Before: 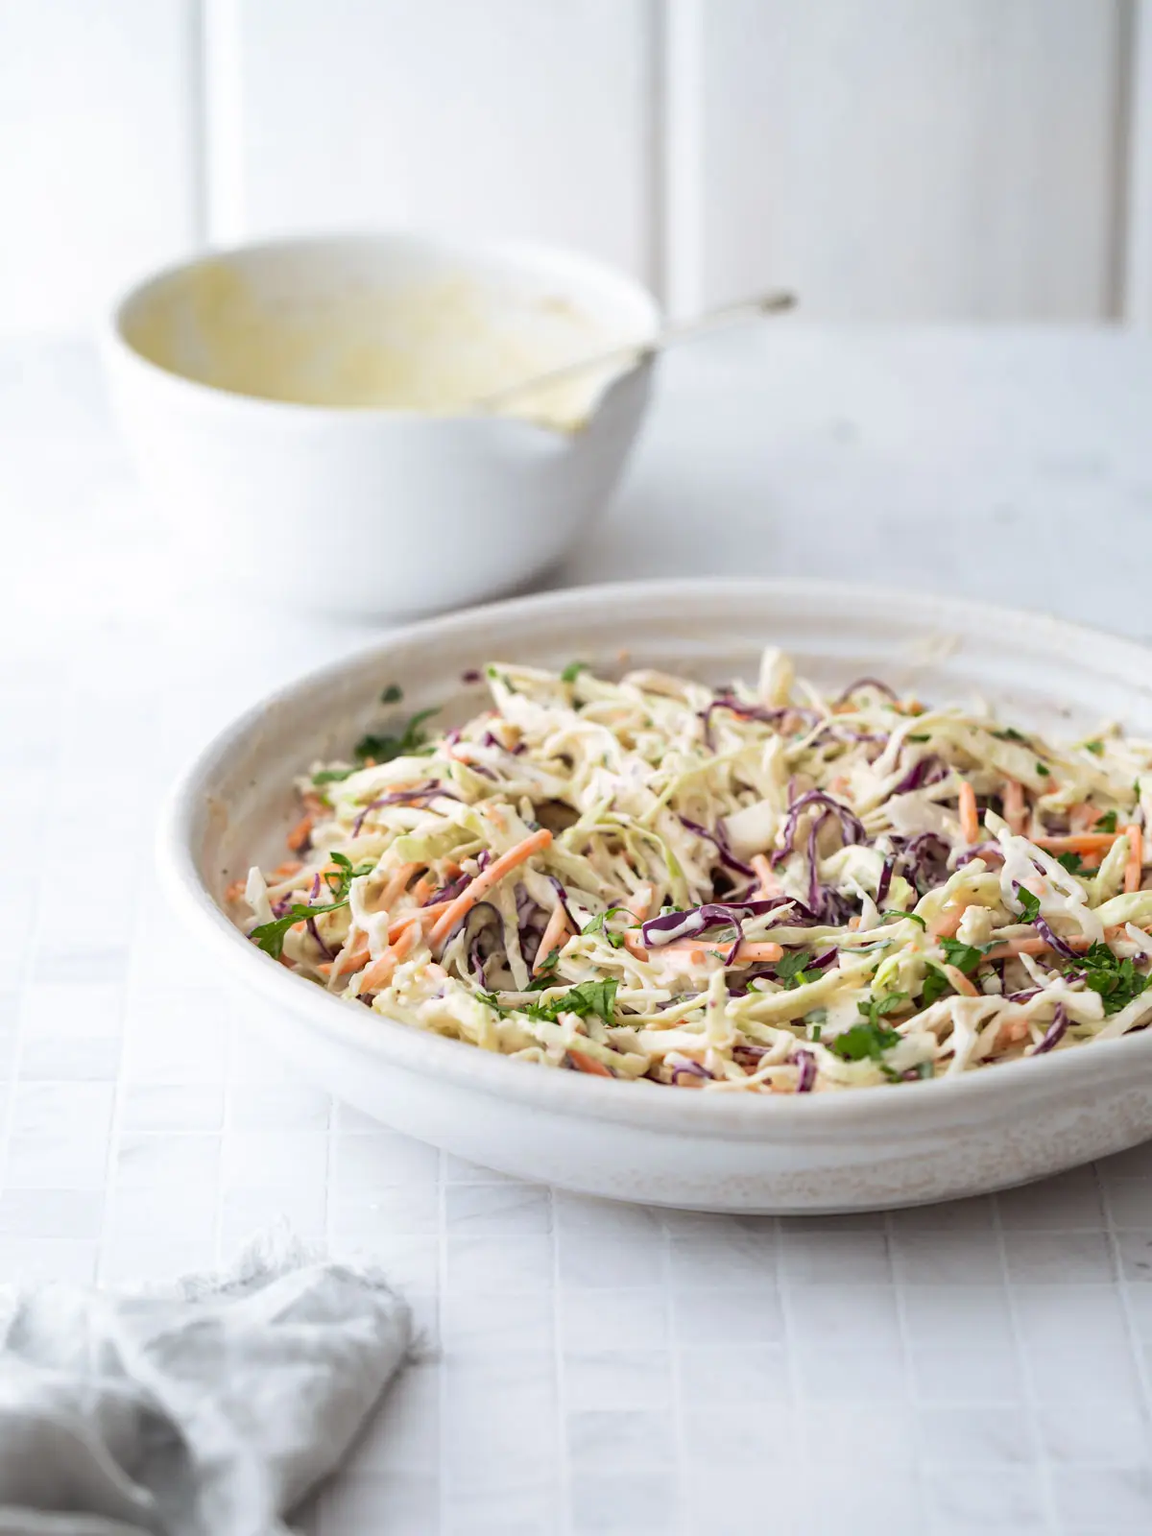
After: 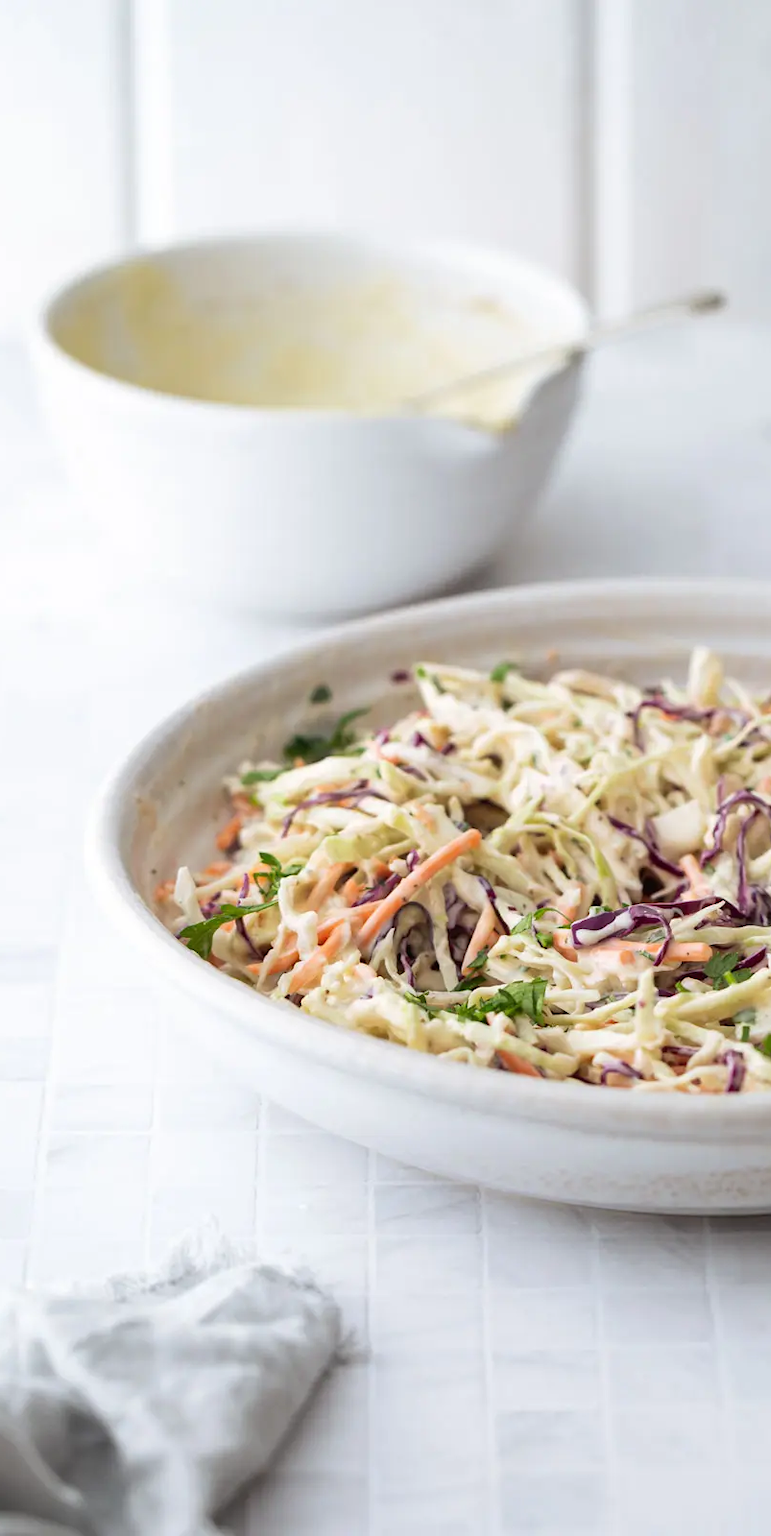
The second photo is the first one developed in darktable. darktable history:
crop and rotate: left 6.228%, right 26.757%
